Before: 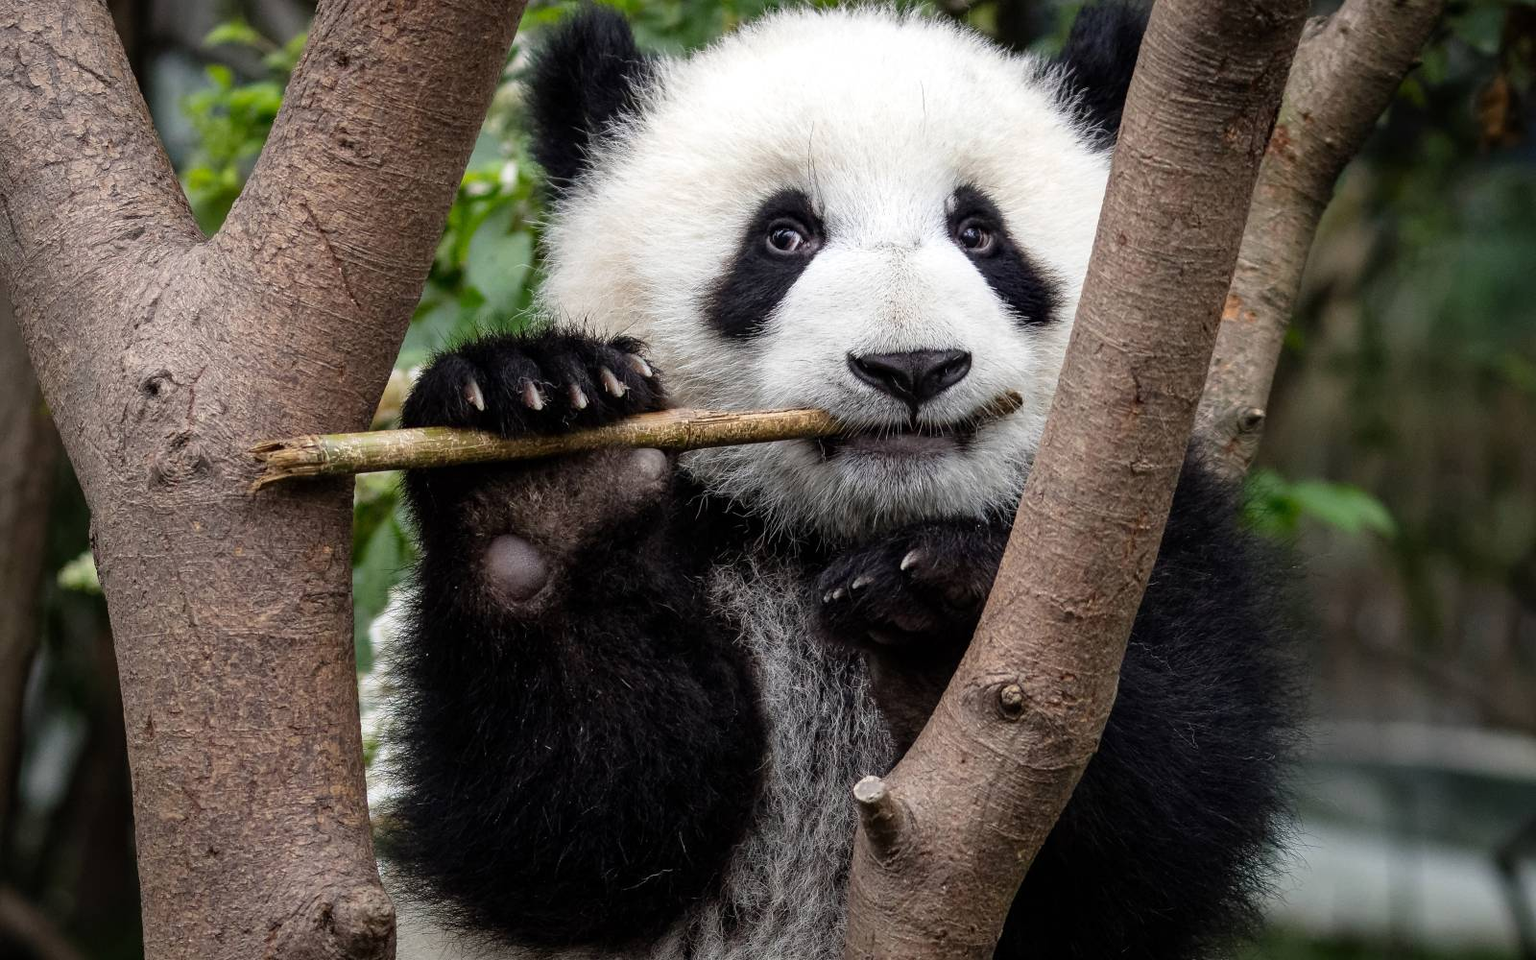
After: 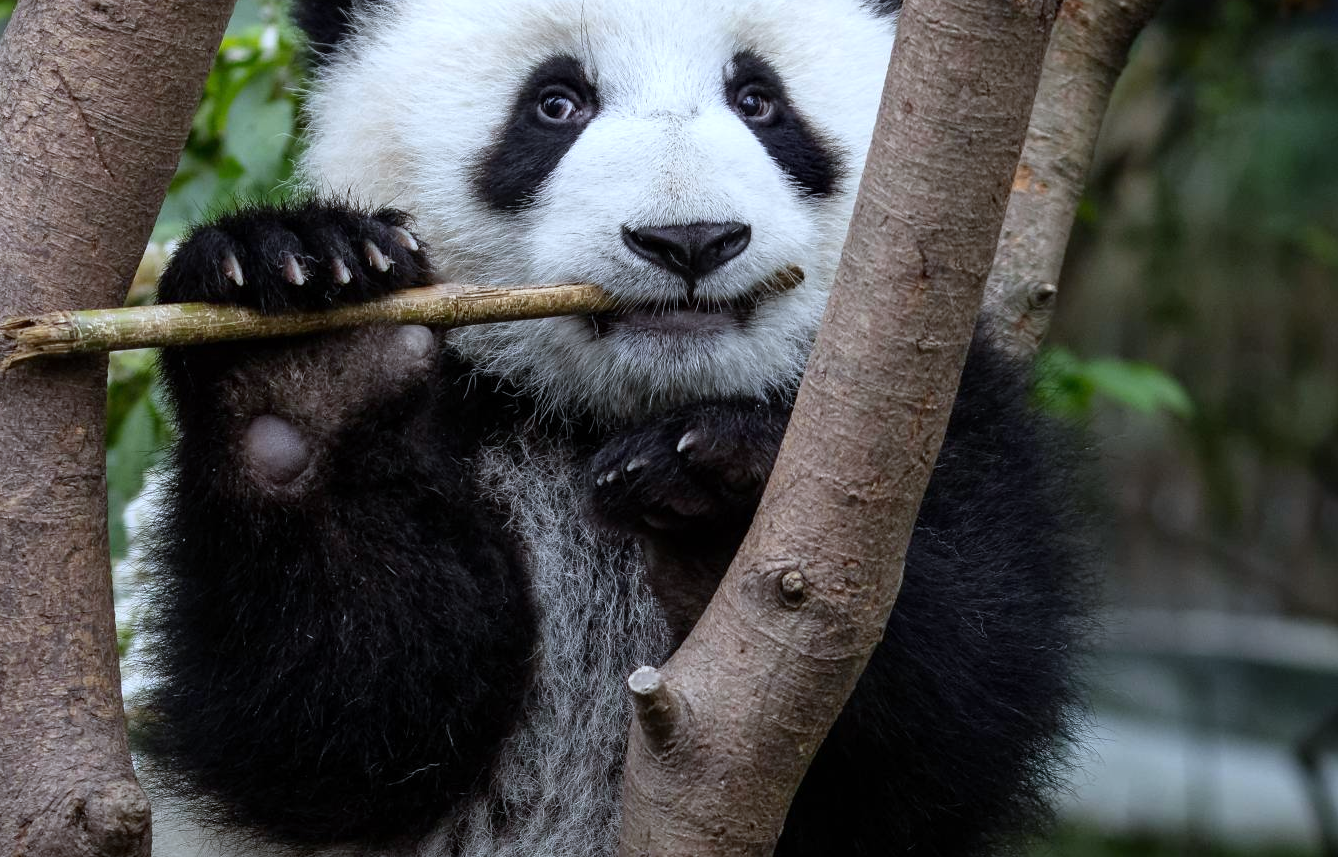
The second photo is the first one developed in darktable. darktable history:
white balance: red 0.924, blue 1.095
crop: left 16.315%, top 14.246%
